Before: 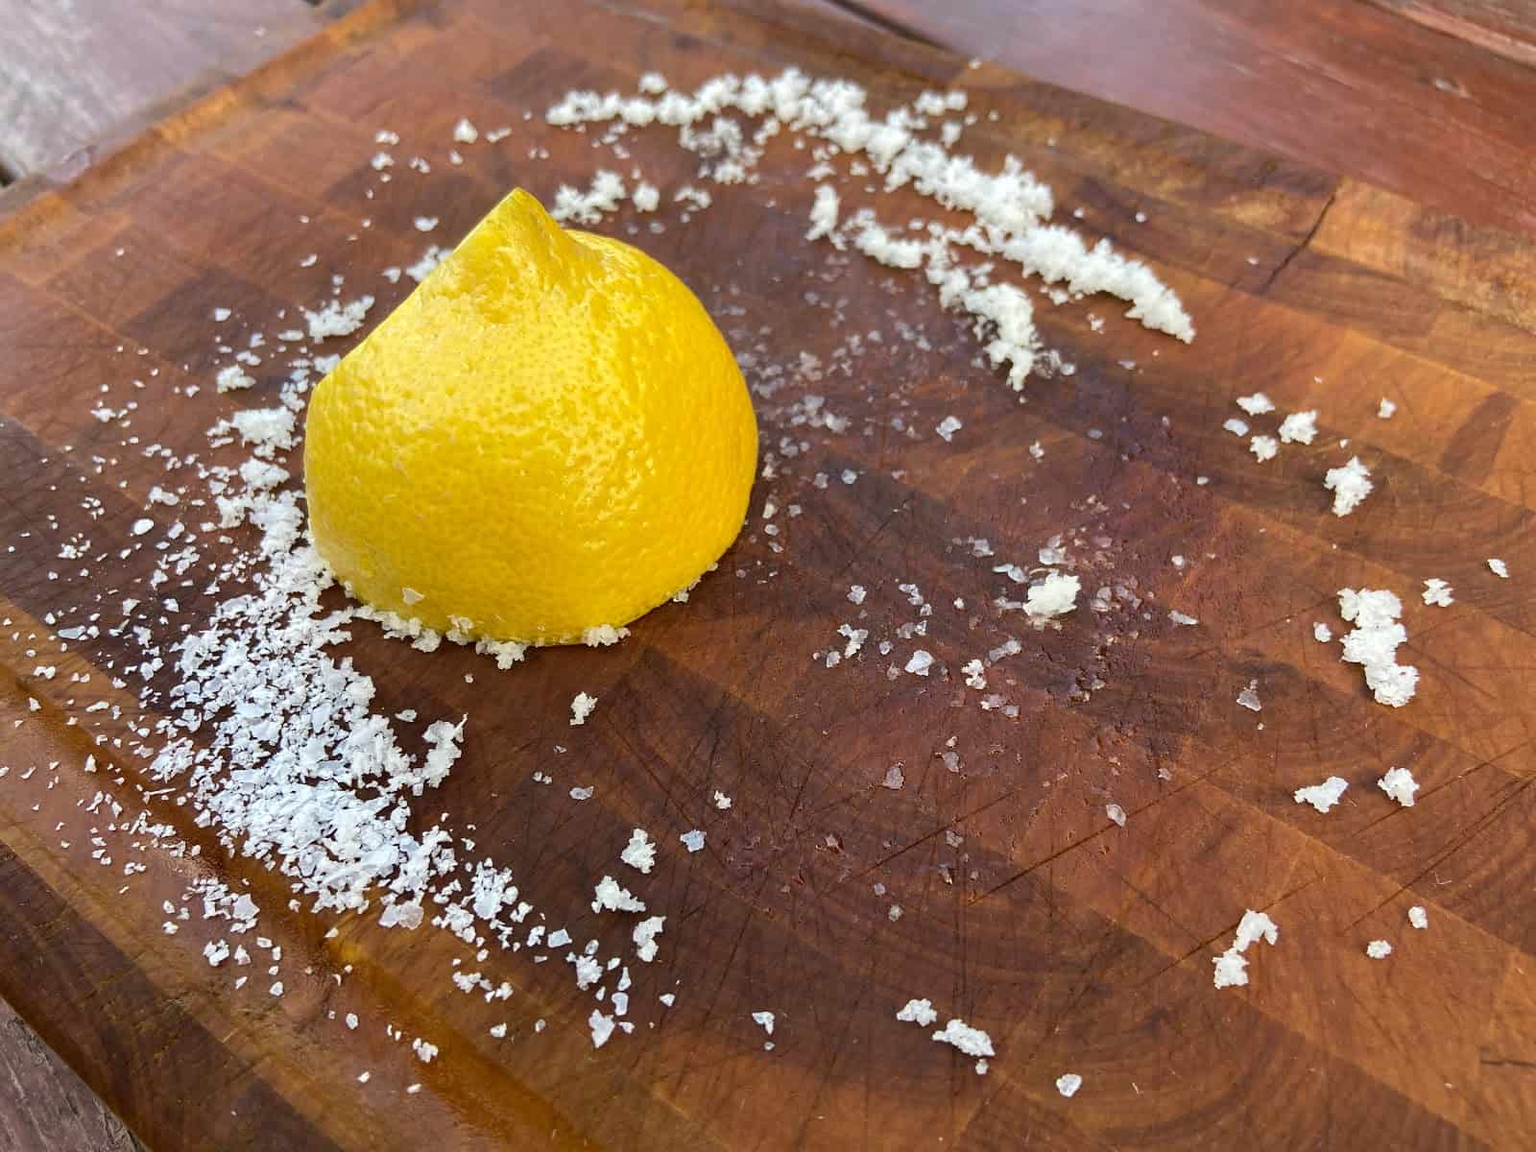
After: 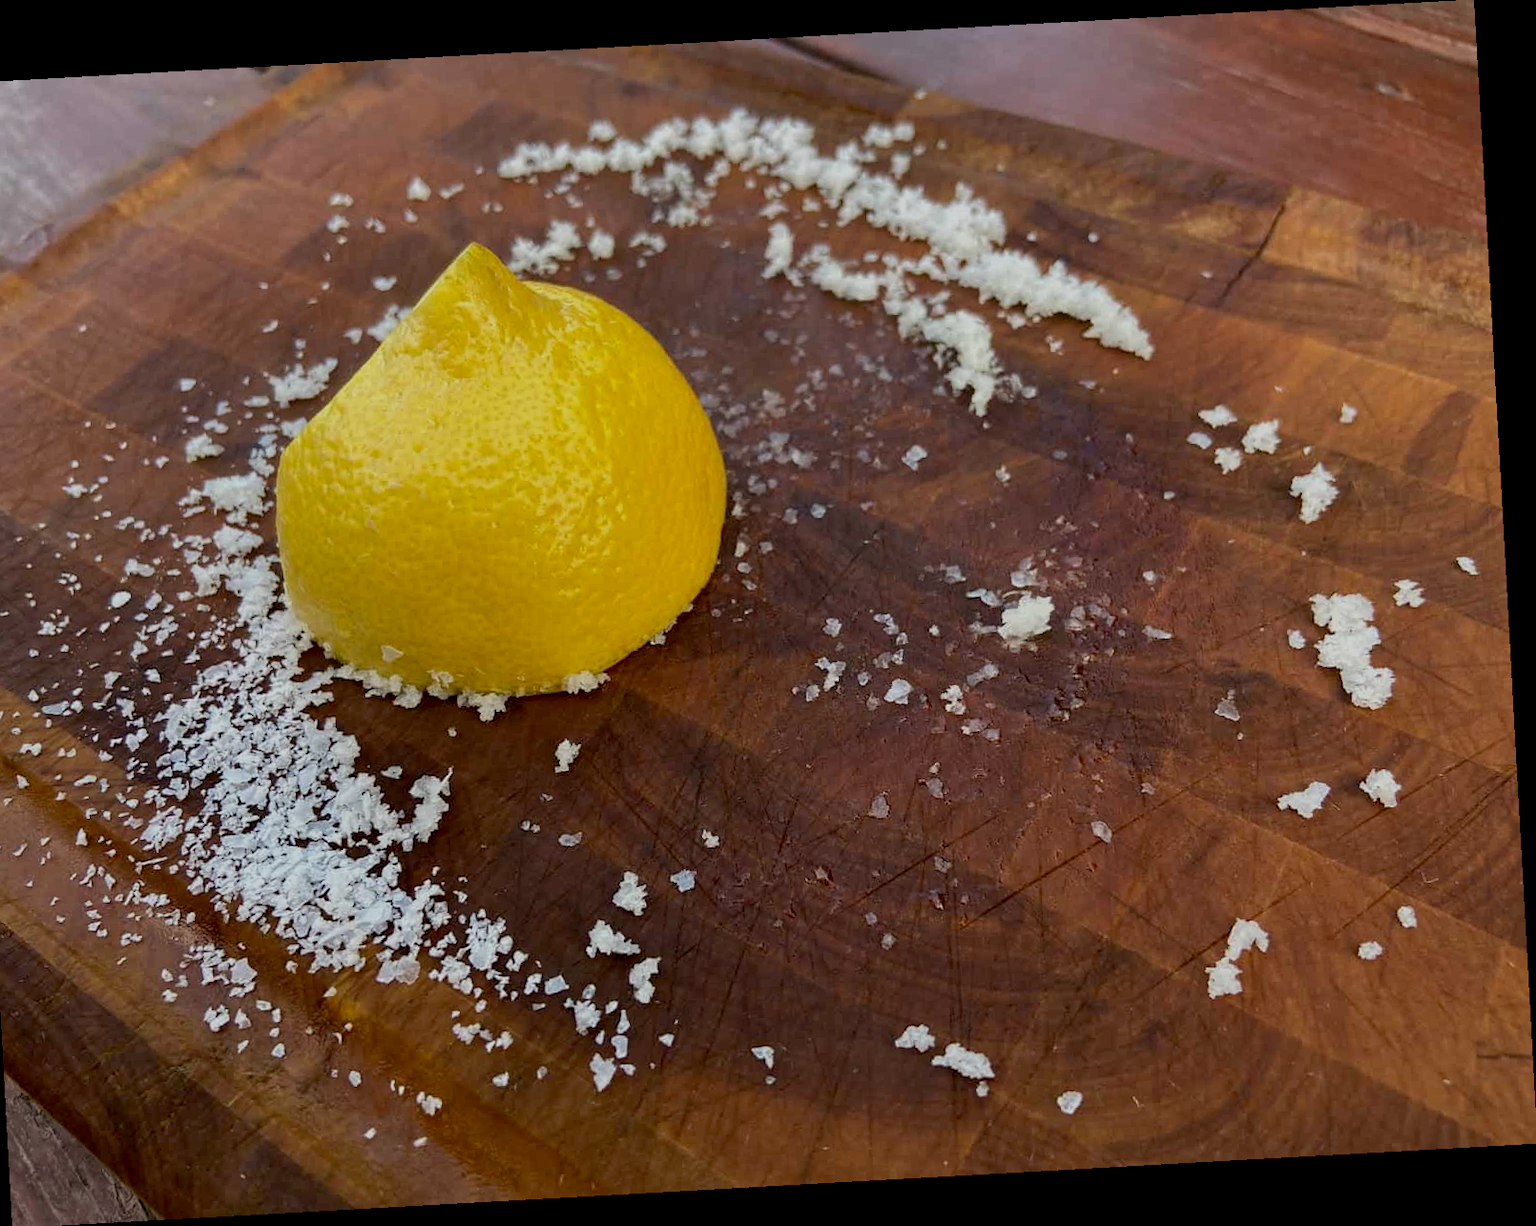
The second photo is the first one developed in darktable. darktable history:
crop and rotate: left 3.238%
exposure: black level correction 0.009, exposure -0.637 EV, compensate highlight preservation false
rotate and perspective: rotation -3.18°, automatic cropping off
